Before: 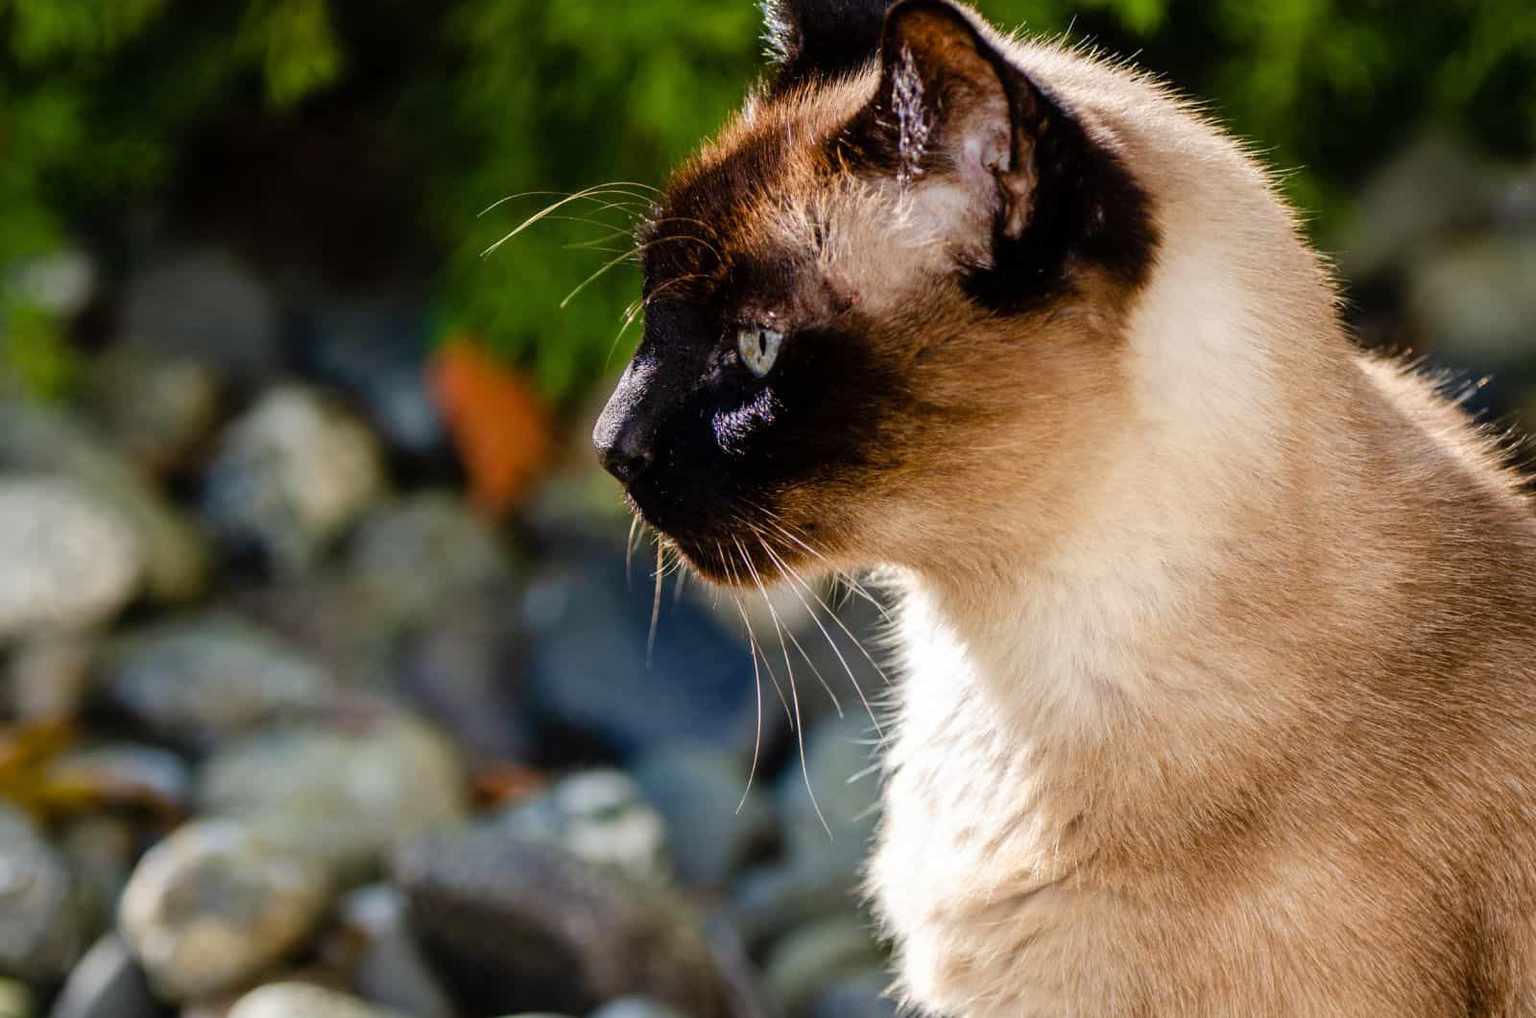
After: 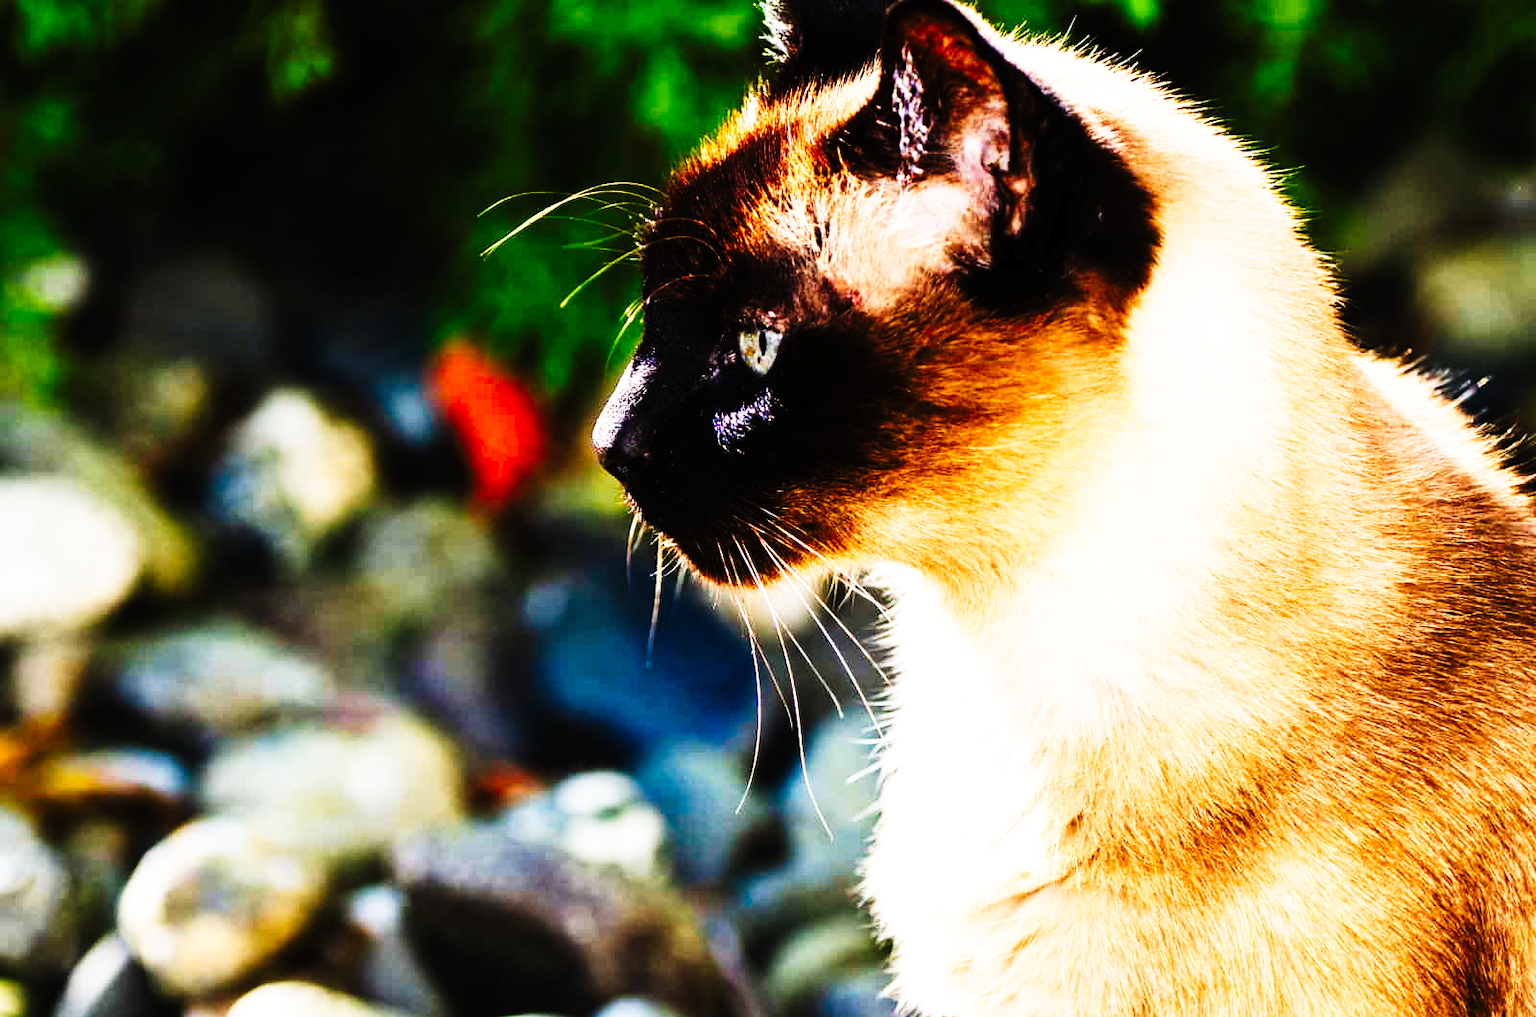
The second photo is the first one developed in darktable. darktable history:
exposure: exposure 0.6 EV, compensate highlight preservation false
tone curve: curves: ch0 [(0, 0) (0.003, 0.006) (0.011, 0.008) (0.025, 0.011) (0.044, 0.015) (0.069, 0.019) (0.1, 0.023) (0.136, 0.03) (0.177, 0.042) (0.224, 0.065) (0.277, 0.103) (0.335, 0.177) (0.399, 0.294) (0.468, 0.463) (0.543, 0.639) (0.623, 0.805) (0.709, 0.909) (0.801, 0.967) (0.898, 0.989) (1, 1)], preserve colors none
